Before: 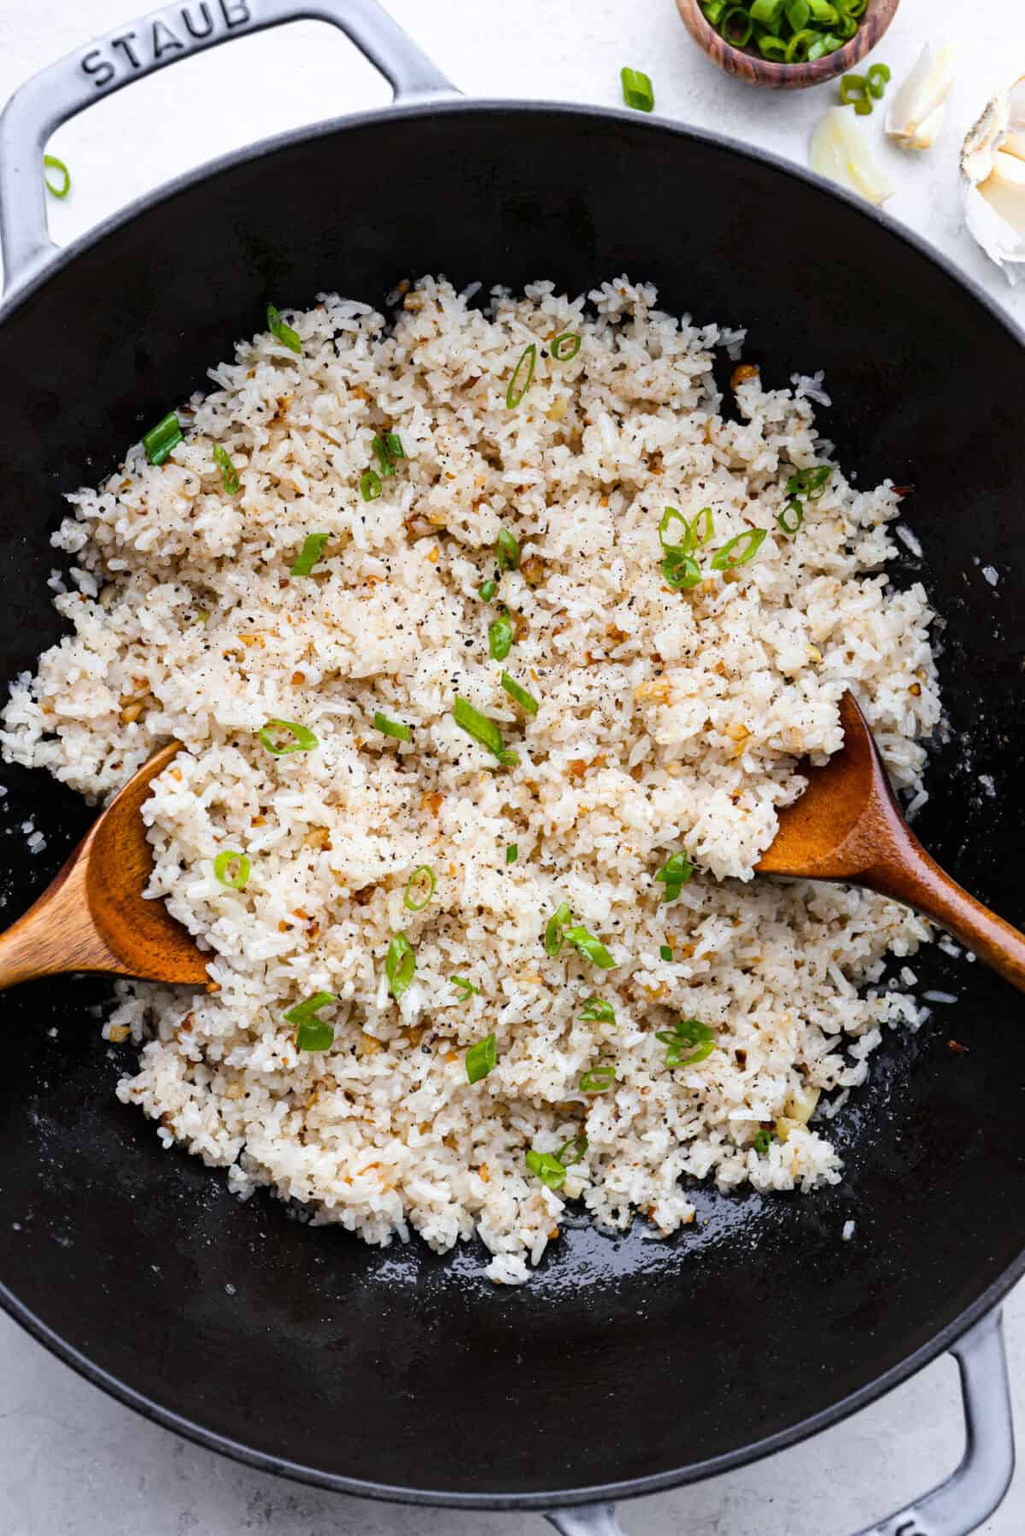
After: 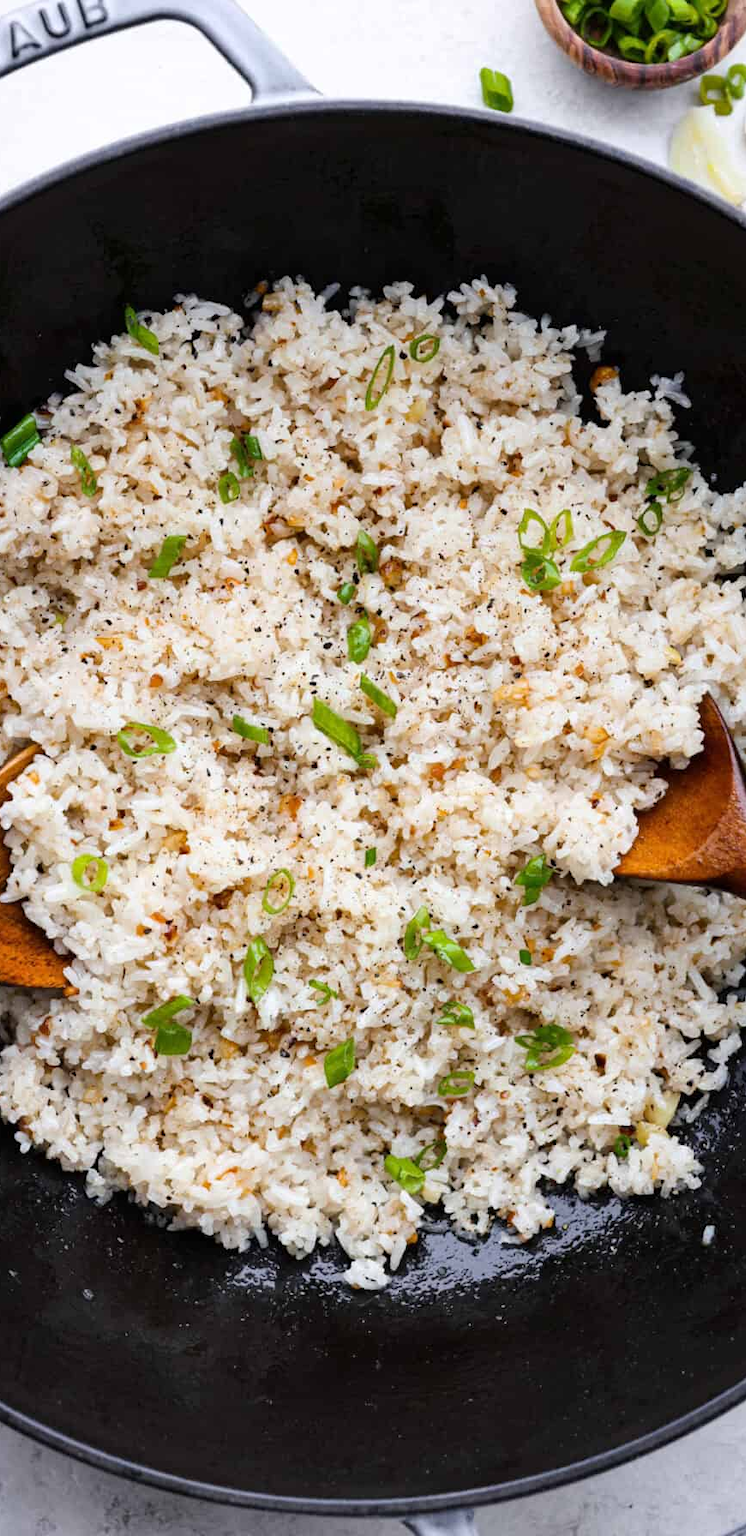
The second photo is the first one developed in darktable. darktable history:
crop: left 13.917%, right 13.477%
